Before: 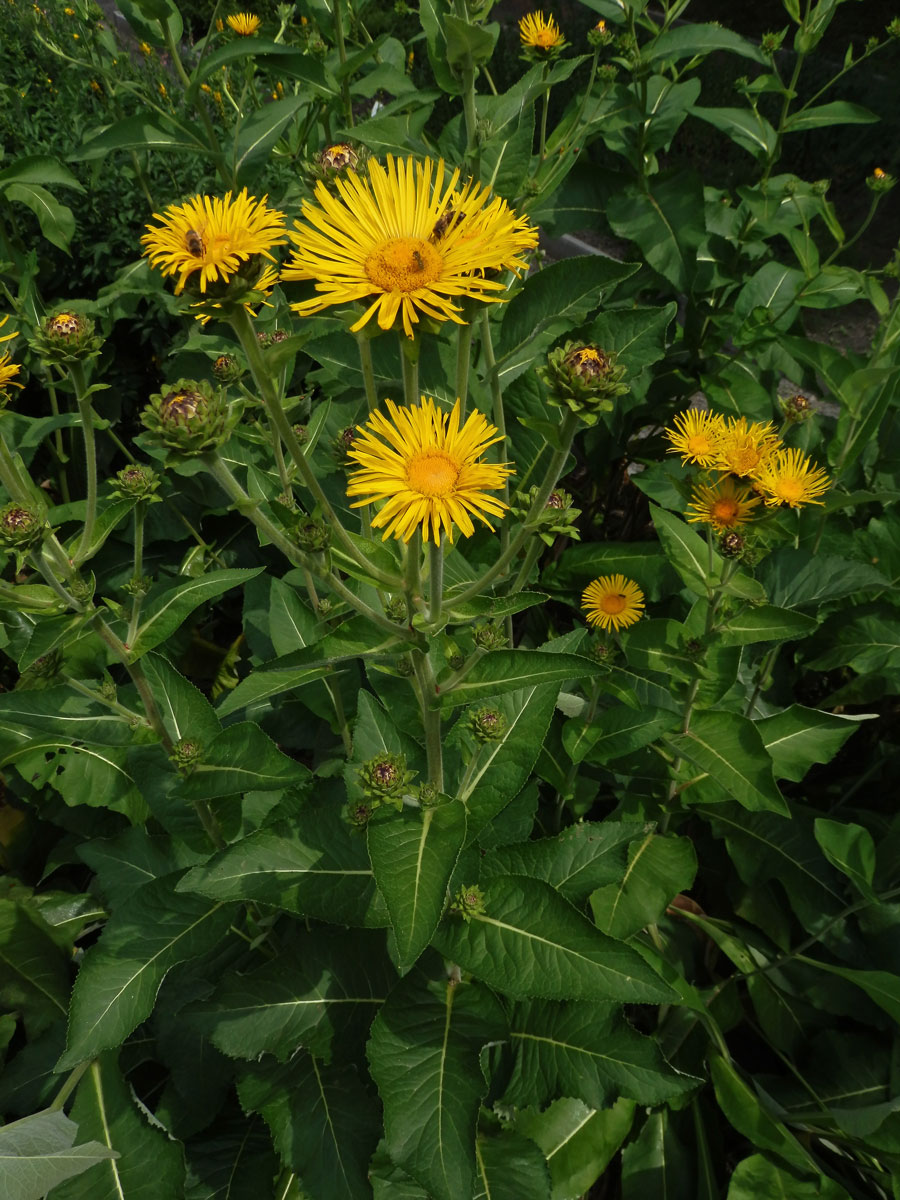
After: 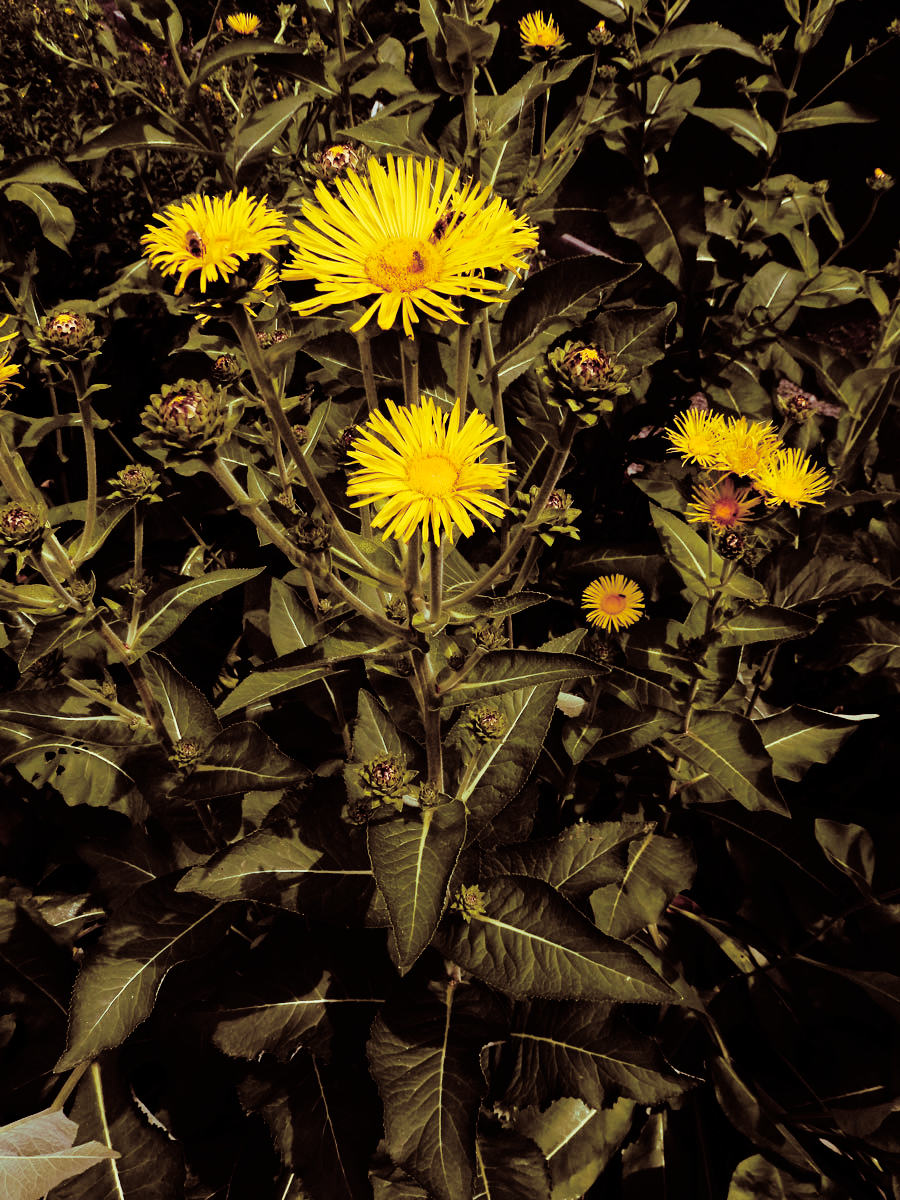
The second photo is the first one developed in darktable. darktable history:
split-toning: highlights › hue 187.2°, highlights › saturation 0.83, balance -68.05, compress 56.43%
base curve: curves: ch0 [(0, 0) (0.036, 0.01) (0.123, 0.254) (0.258, 0.504) (0.507, 0.748) (1, 1)], preserve colors none
